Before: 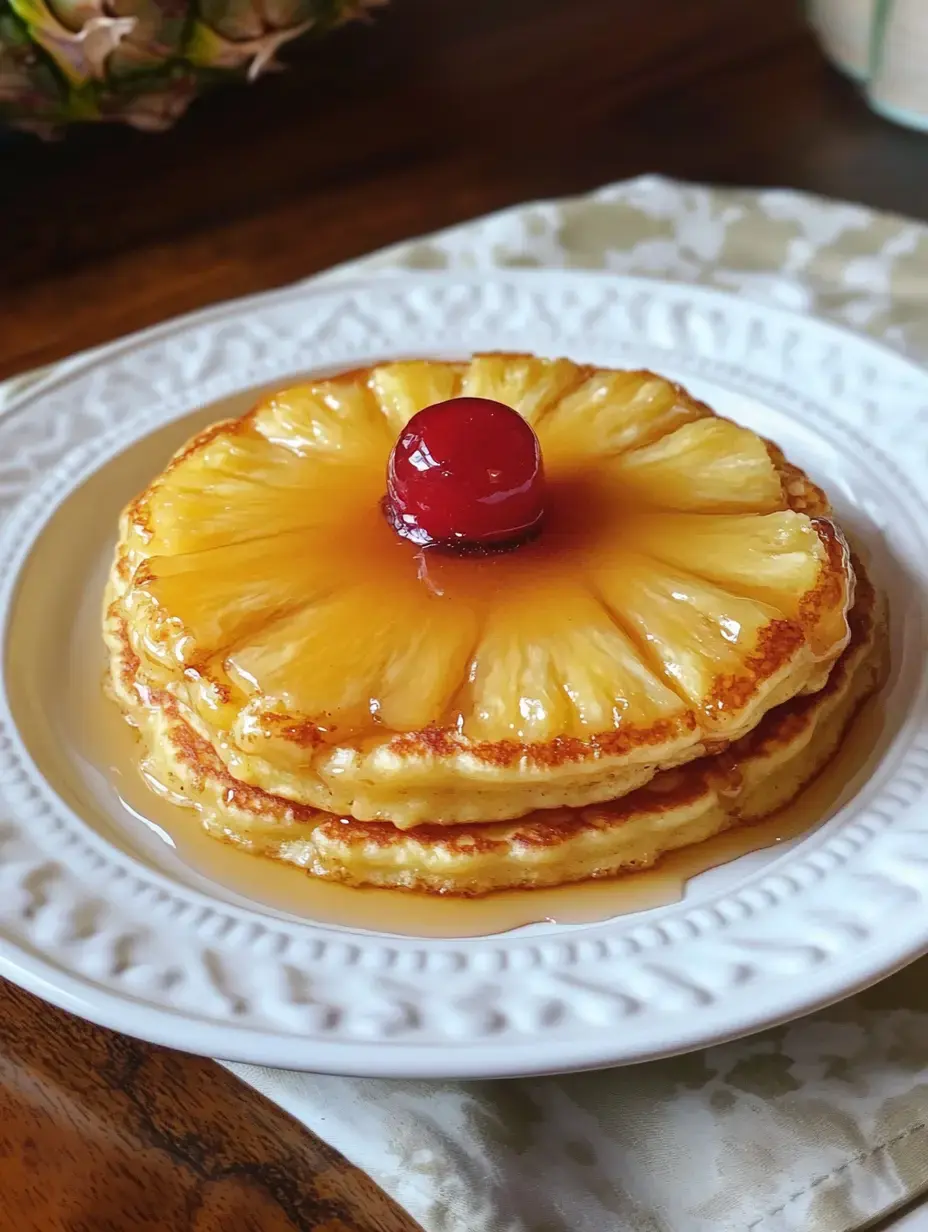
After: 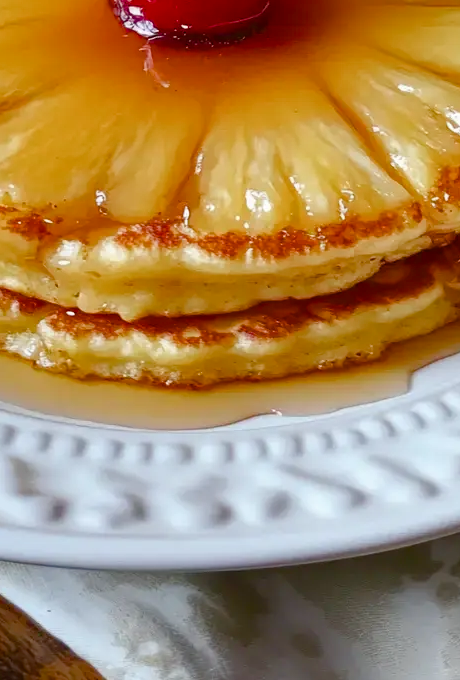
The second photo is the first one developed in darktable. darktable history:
crop: left 29.571%, top 41.298%, right 20.758%, bottom 3.482%
shadows and highlights: low approximation 0.01, soften with gaussian
color balance rgb: shadows lift › hue 87.7°, perceptual saturation grading › global saturation 43.932%, perceptual saturation grading › highlights -50.442%, perceptual saturation grading › shadows 31.157%, global vibrance -23.096%
